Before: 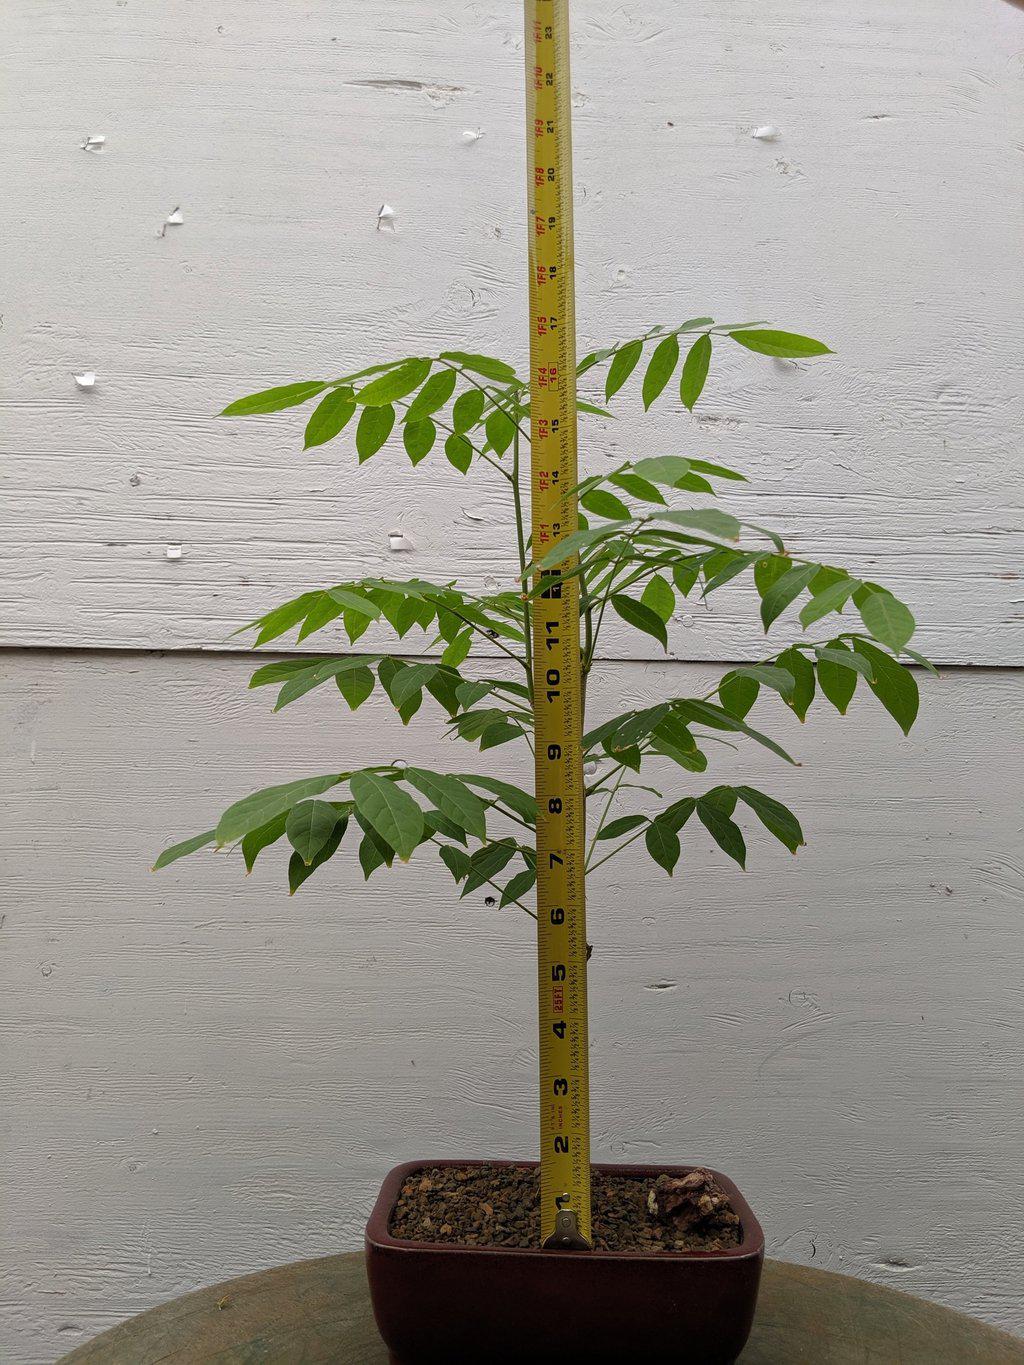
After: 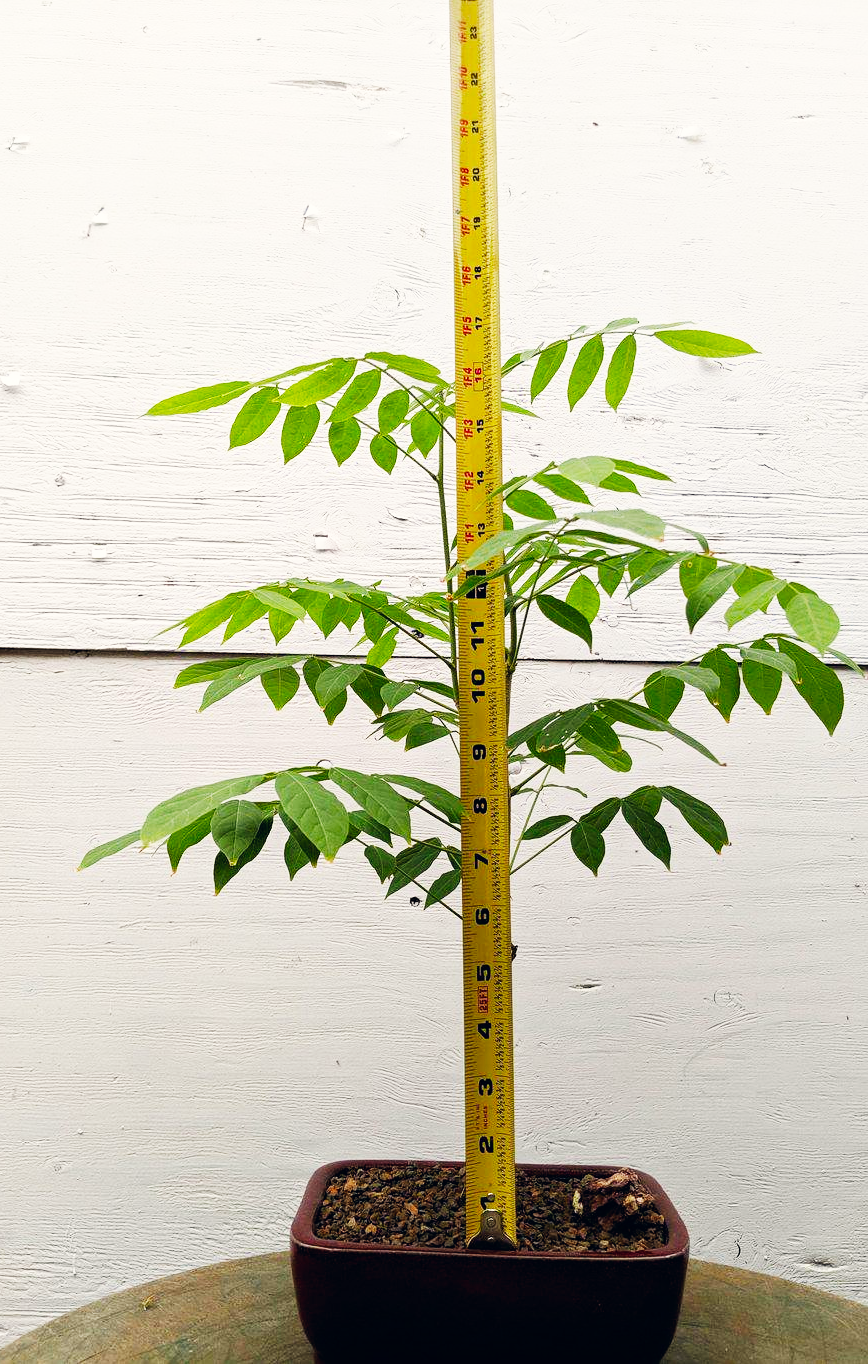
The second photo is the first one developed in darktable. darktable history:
crop: left 7.356%, right 7.818%
base curve: curves: ch0 [(0, 0) (0.007, 0.004) (0.027, 0.03) (0.046, 0.07) (0.207, 0.54) (0.442, 0.872) (0.673, 0.972) (1, 1)], preserve colors none
color correction: highlights a* 0.281, highlights b* 2.68, shadows a* -1.12, shadows b* -4.38
